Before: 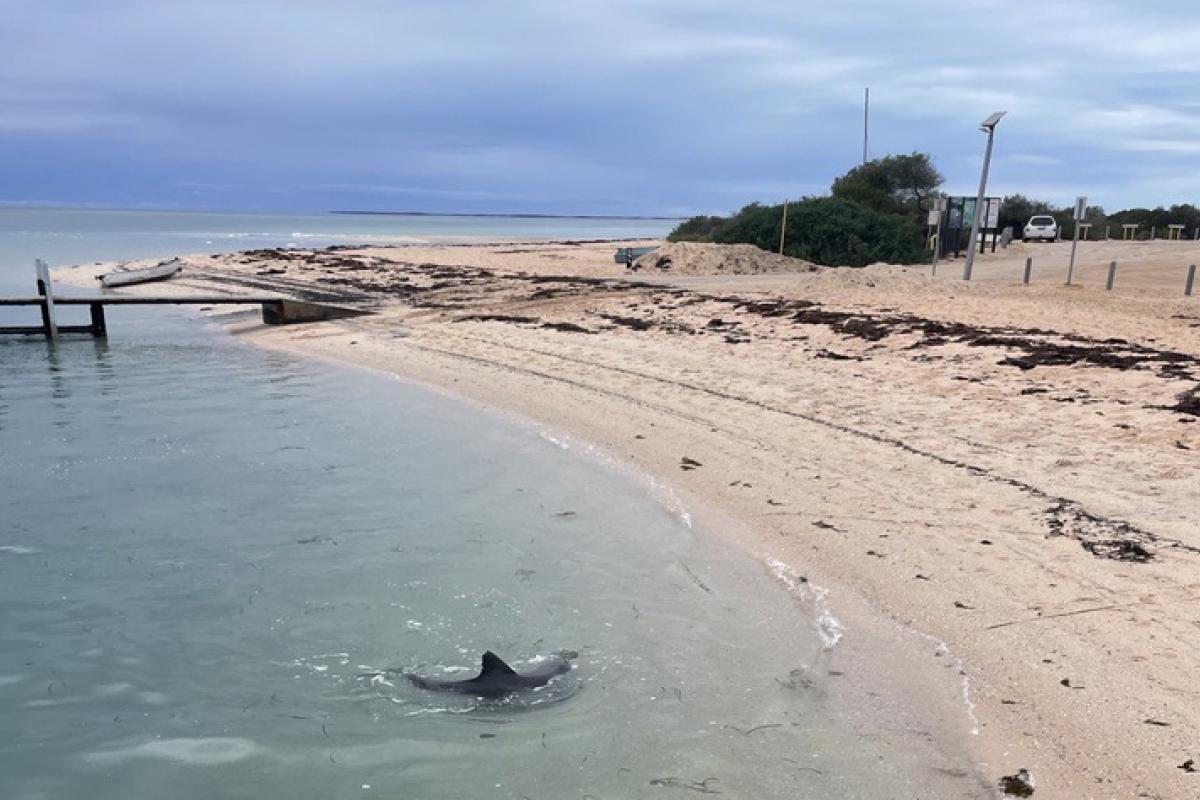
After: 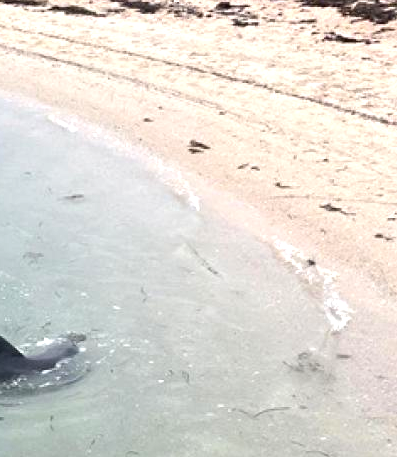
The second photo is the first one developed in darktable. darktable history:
crop: left 41.064%, top 39.66%, right 25.814%, bottom 3.103%
exposure: exposure 0.744 EV, compensate highlight preservation false
